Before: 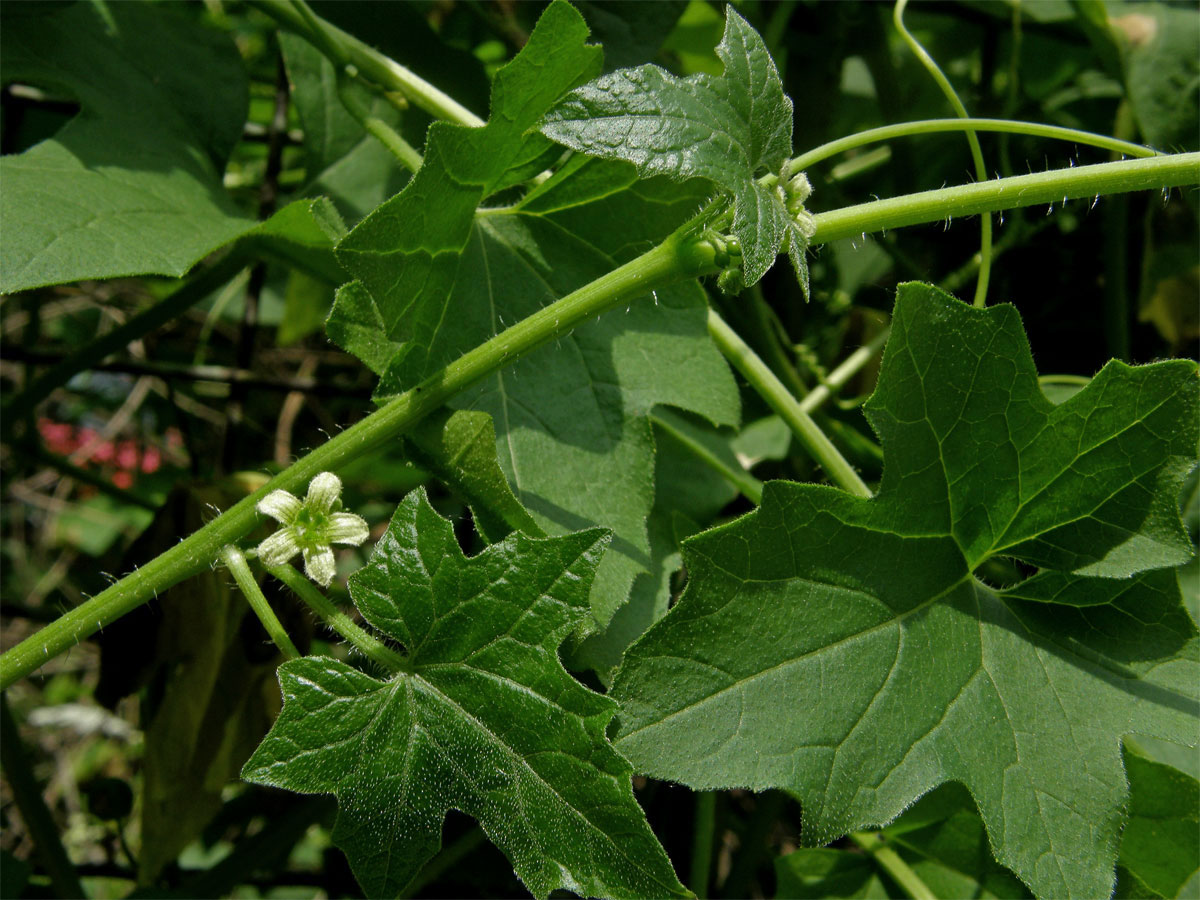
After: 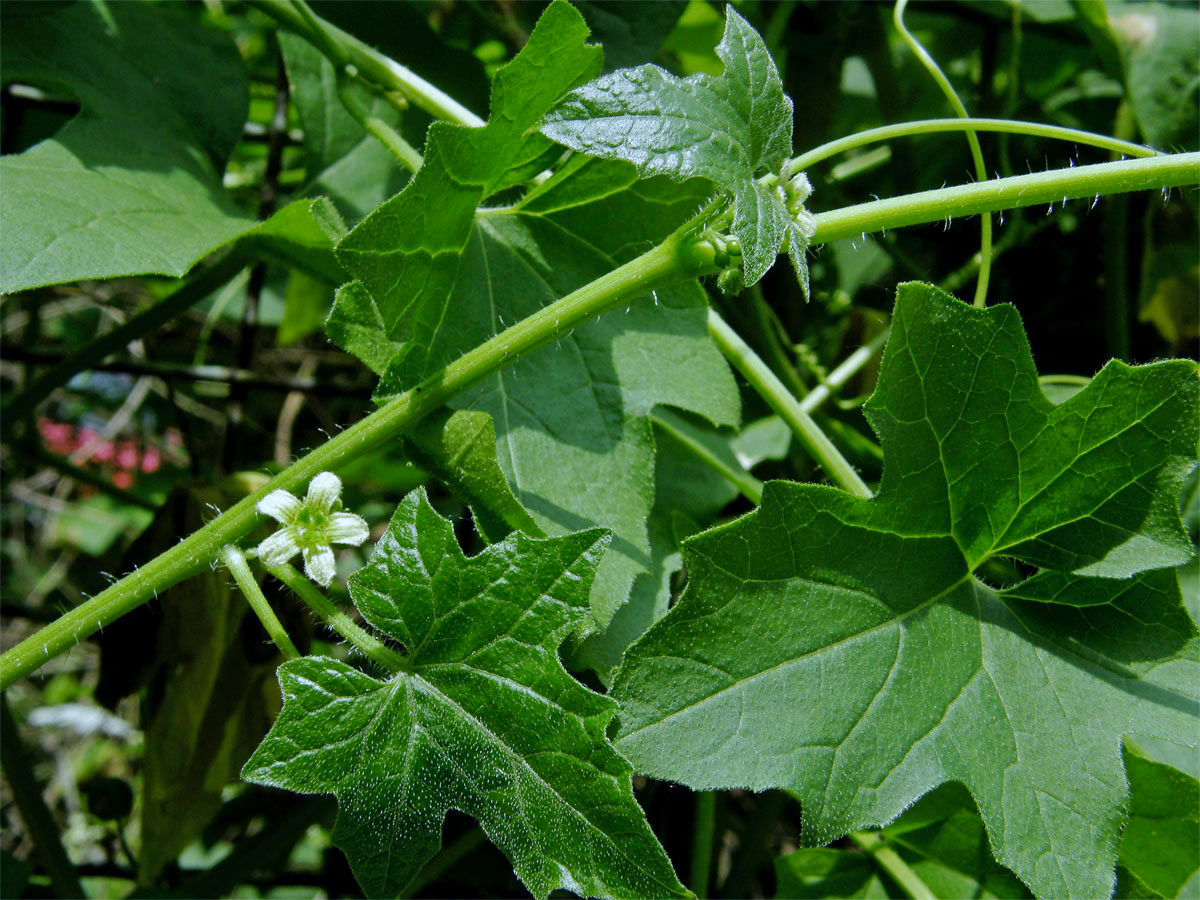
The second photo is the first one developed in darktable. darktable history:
white balance: red 0.871, blue 1.249
tone curve: curves: ch0 [(0, 0) (0.003, 0.004) (0.011, 0.014) (0.025, 0.032) (0.044, 0.057) (0.069, 0.089) (0.1, 0.128) (0.136, 0.174) (0.177, 0.227) (0.224, 0.287) (0.277, 0.354) (0.335, 0.427) (0.399, 0.507) (0.468, 0.582) (0.543, 0.653) (0.623, 0.726) (0.709, 0.799) (0.801, 0.876) (0.898, 0.937) (1, 1)], preserve colors none
